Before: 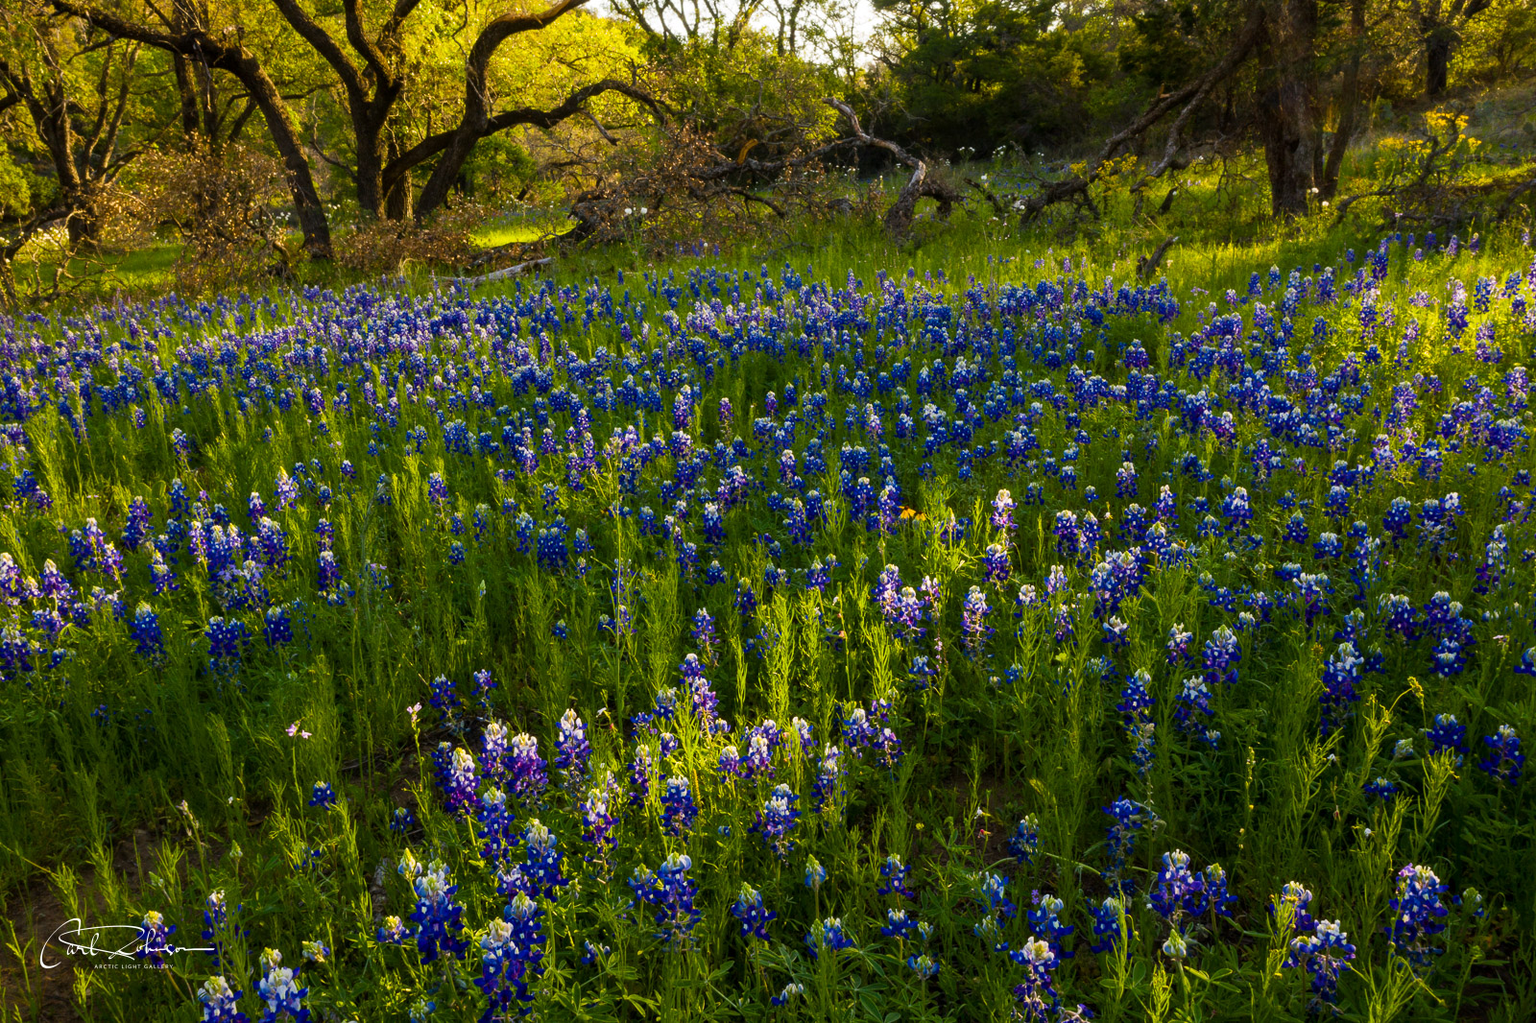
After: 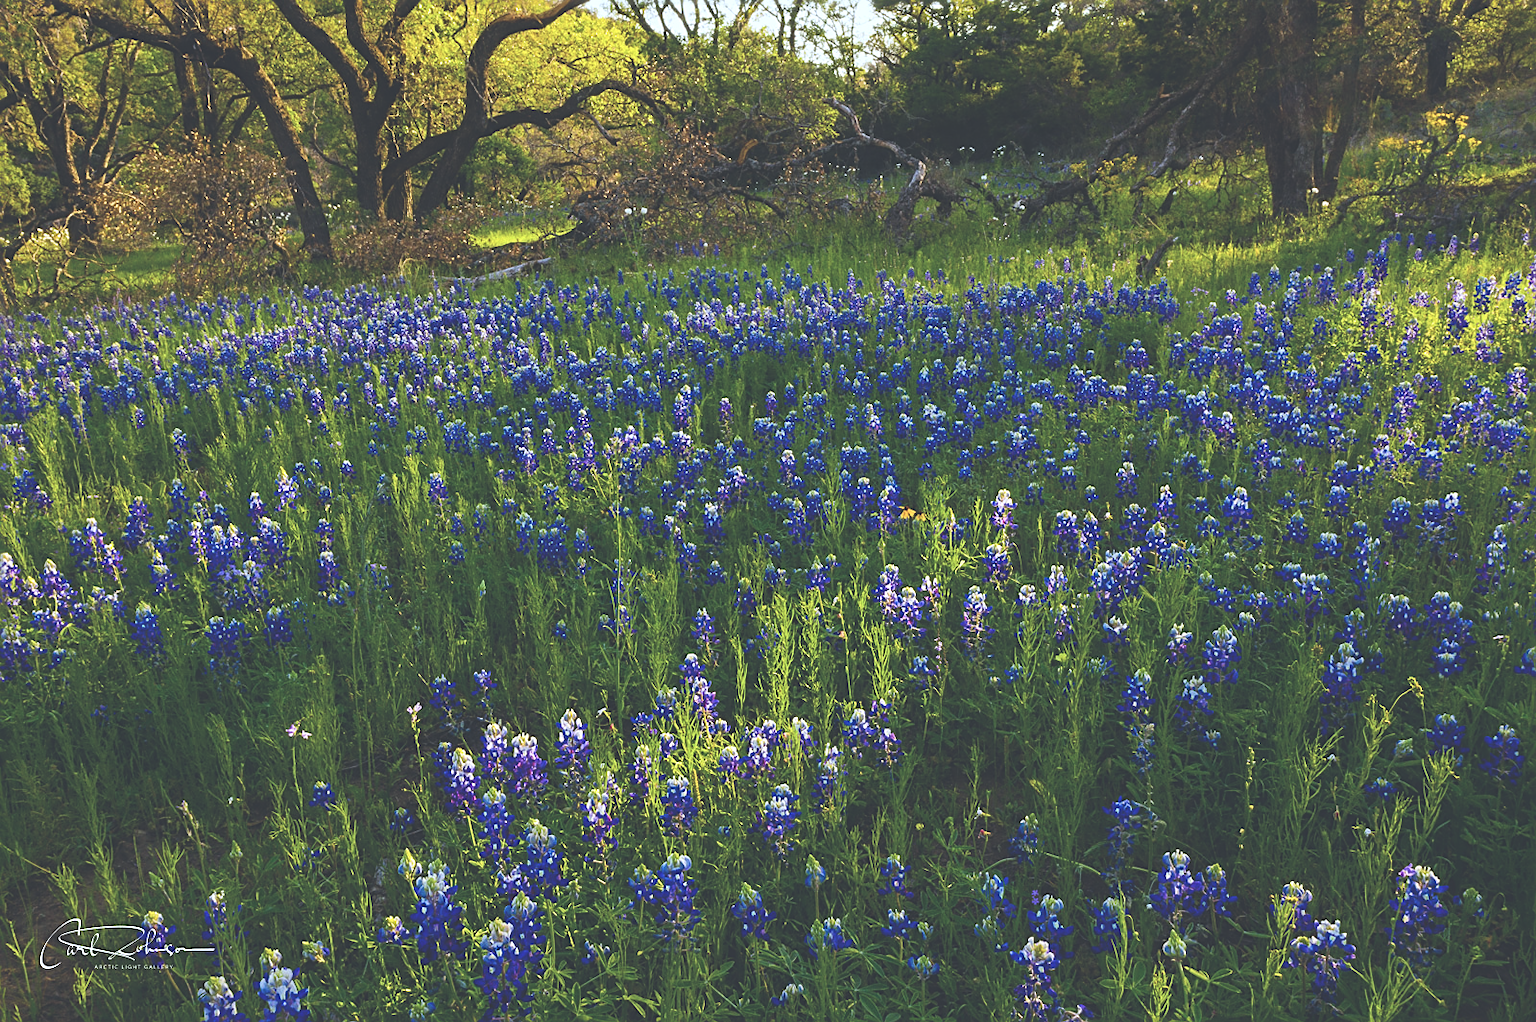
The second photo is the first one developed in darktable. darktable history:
exposure: black level correction -0.041, exposure 0.064 EV, compensate highlight preservation false
sharpen: on, module defaults
color calibration: x 0.37, y 0.382, temperature 4313.32 K
crop: bottom 0.071%
